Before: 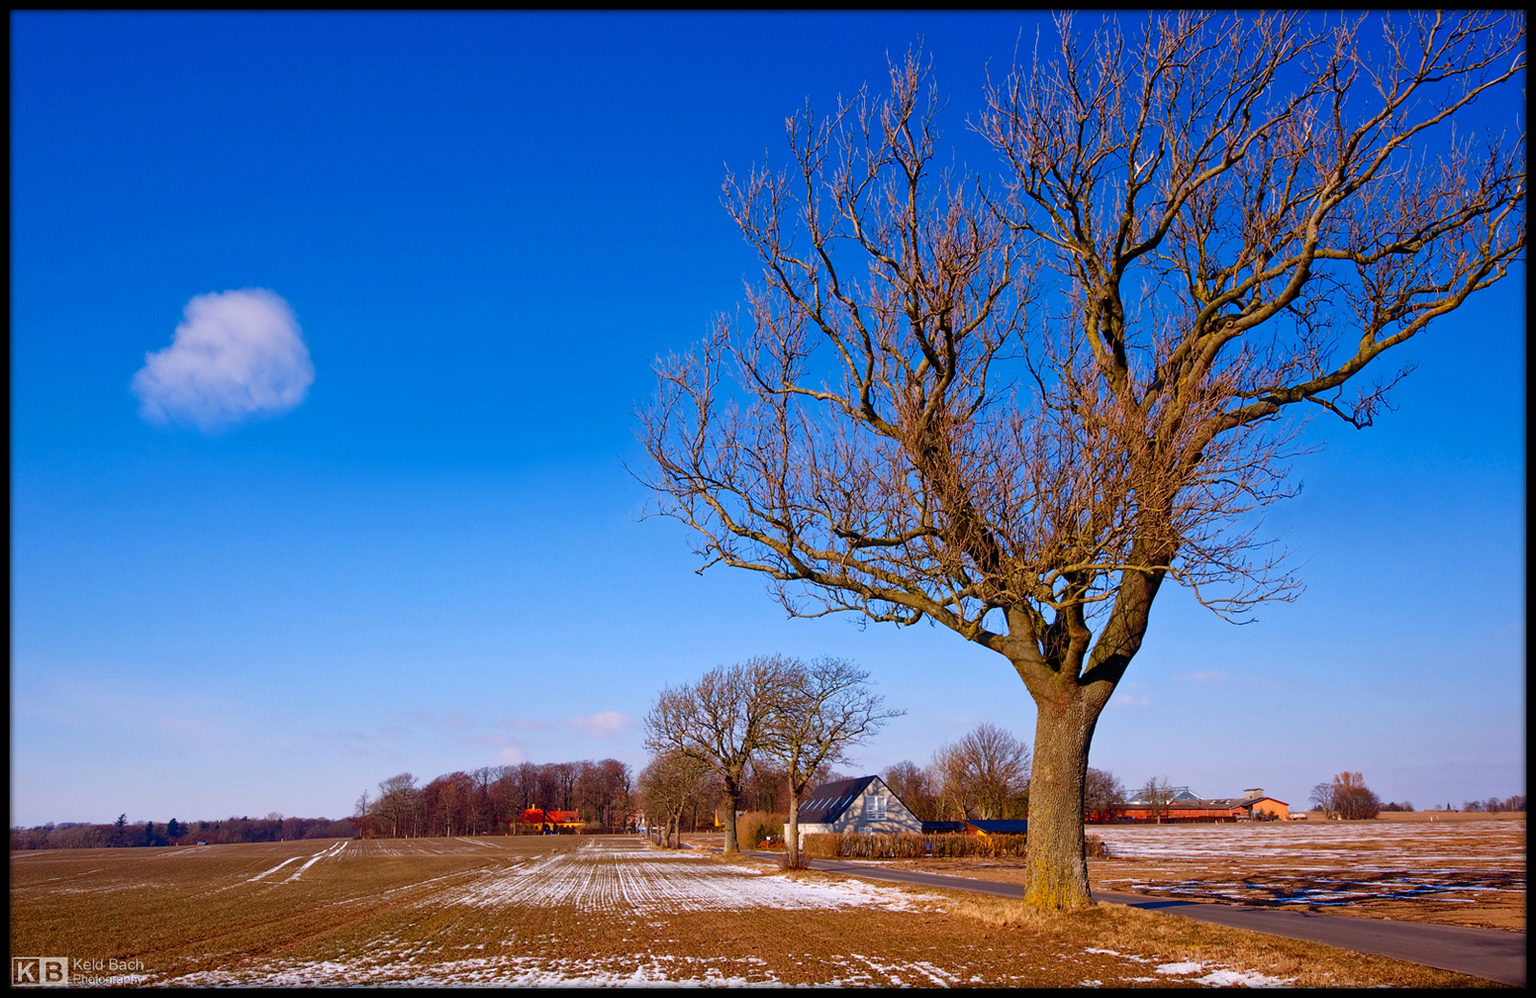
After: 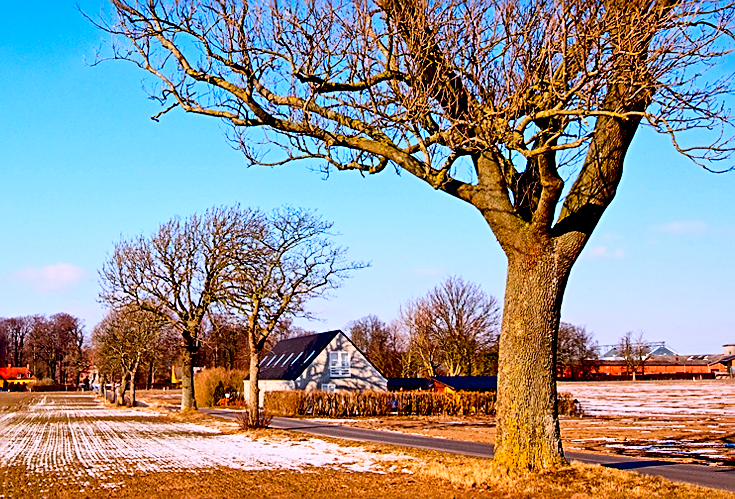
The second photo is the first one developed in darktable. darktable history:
crop: left 35.856%, top 45.997%, right 18.199%, bottom 5.935%
sharpen: radius 2.556, amount 0.644
exposure: black level correction 0.011, exposure -0.482 EV, compensate highlight preservation false
contrast brightness saturation: contrast 0.039, saturation 0.075
color balance rgb: shadows lift › chroma 3.708%, shadows lift › hue 91.37°, perceptual saturation grading › global saturation 0.549%
base curve: curves: ch0 [(0, 0) (0.018, 0.026) (0.143, 0.37) (0.33, 0.731) (0.458, 0.853) (0.735, 0.965) (0.905, 0.986) (1, 1)]
